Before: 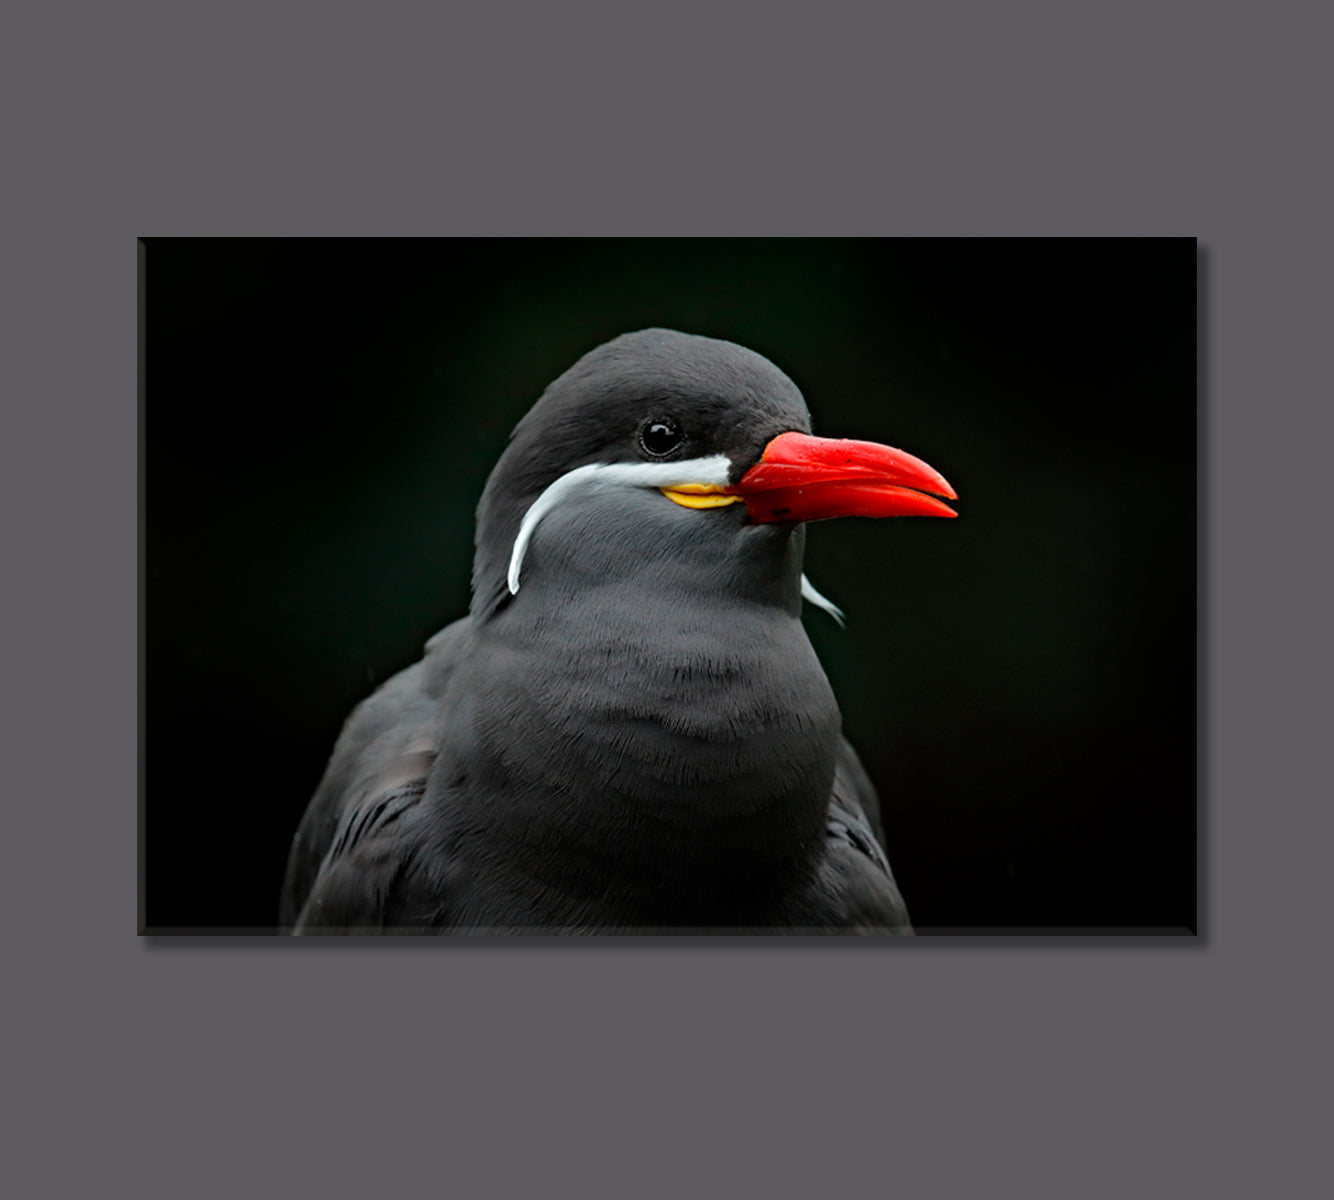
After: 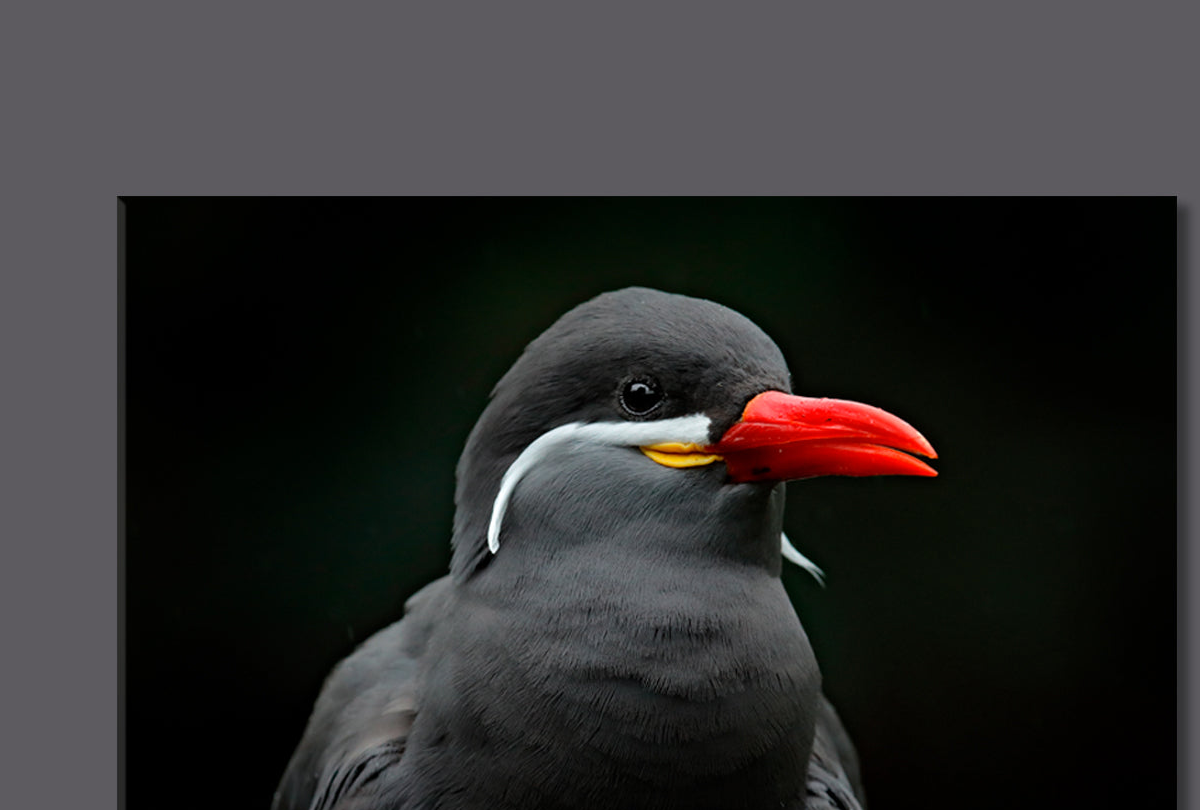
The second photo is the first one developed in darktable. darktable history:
crop: left 1.509%, top 3.452%, right 7.696%, bottom 28.452%
color zones: curves: ch2 [(0, 0.5) (0.143, 0.5) (0.286, 0.489) (0.415, 0.421) (0.571, 0.5) (0.714, 0.5) (0.857, 0.5) (1, 0.5)]
